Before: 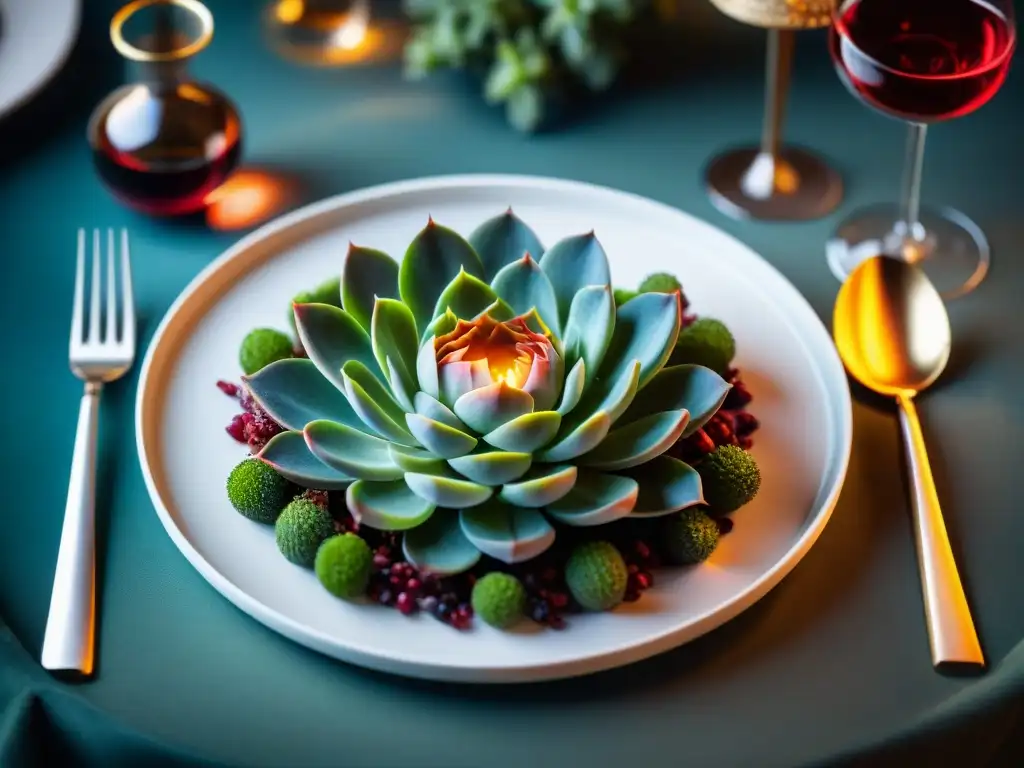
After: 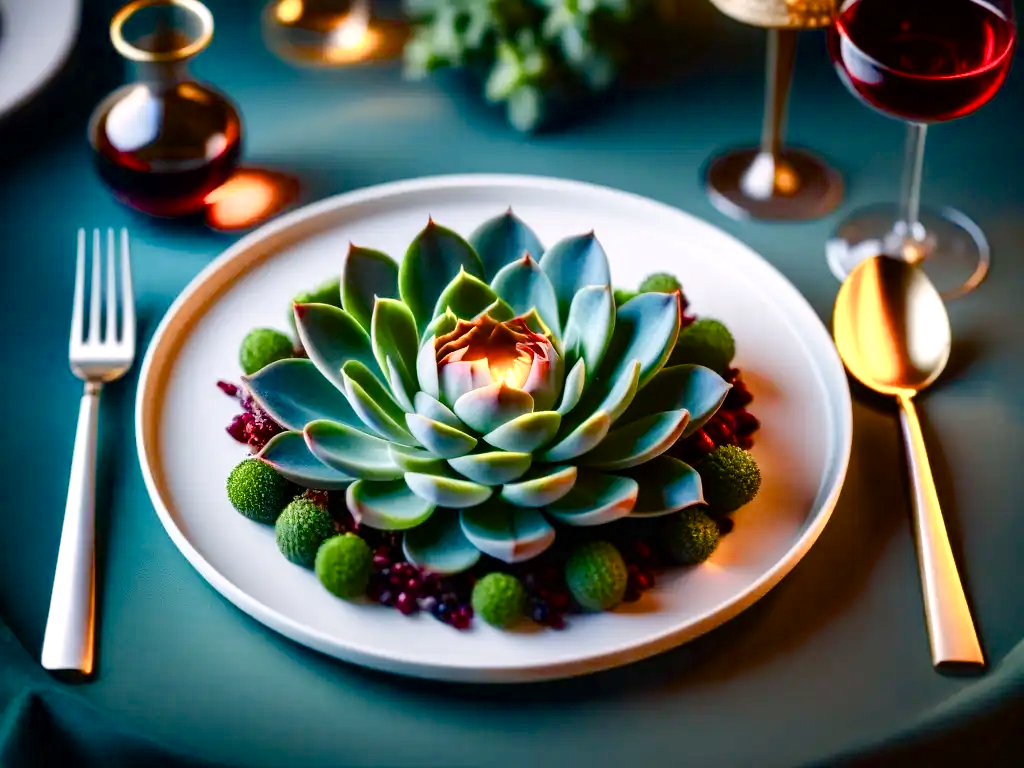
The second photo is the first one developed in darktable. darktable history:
color balance rgb: power › hue 314.83°, highlights gain › chroma 1.454%, highlights gain › hue 310.58°, perceptual saturation grading › global saturation 20%, perceptual saturation grading › highlights -50.234%, perceptual saturation grading › shadows 31.134%, perceptual brilliance grading › highlights 6.377%, perceptual brilliance grading › mid-tones 17.802%, perceptual brilliance grading › shadows -5.121%, global vibrance 16.211%, saturation formula JzAzBz (2021)
color correction: highlights b* 2.91
